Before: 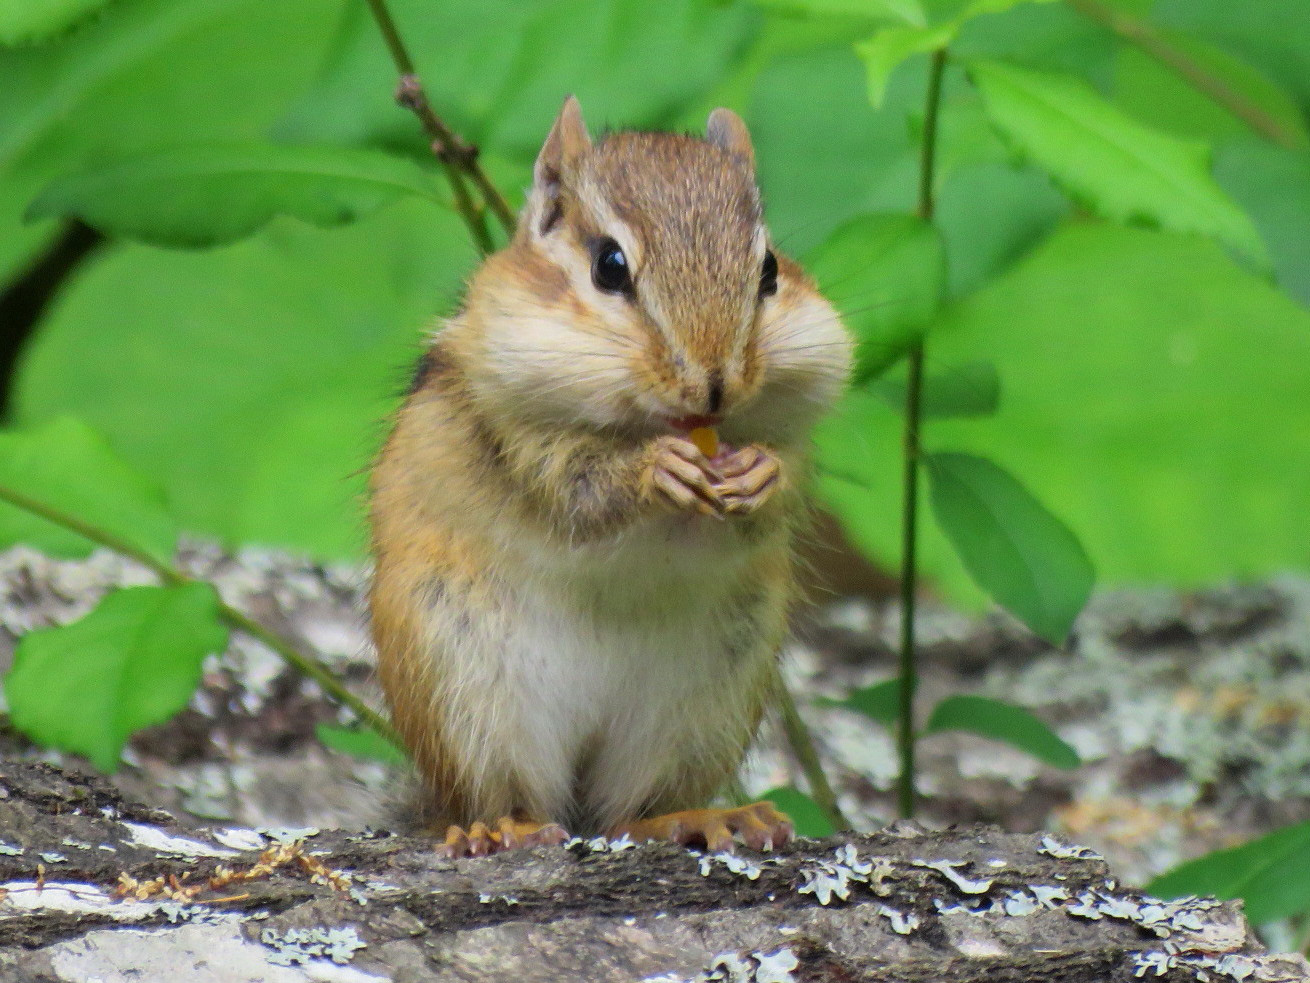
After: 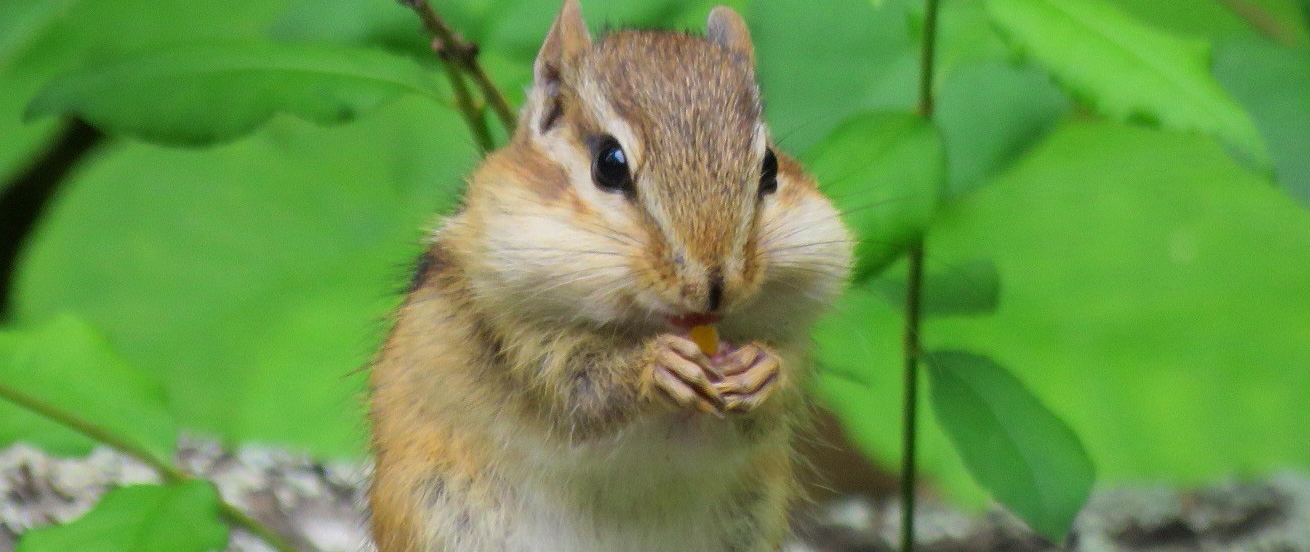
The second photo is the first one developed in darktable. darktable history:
crop and rotate: top 10.411%, bottom 33.409%
